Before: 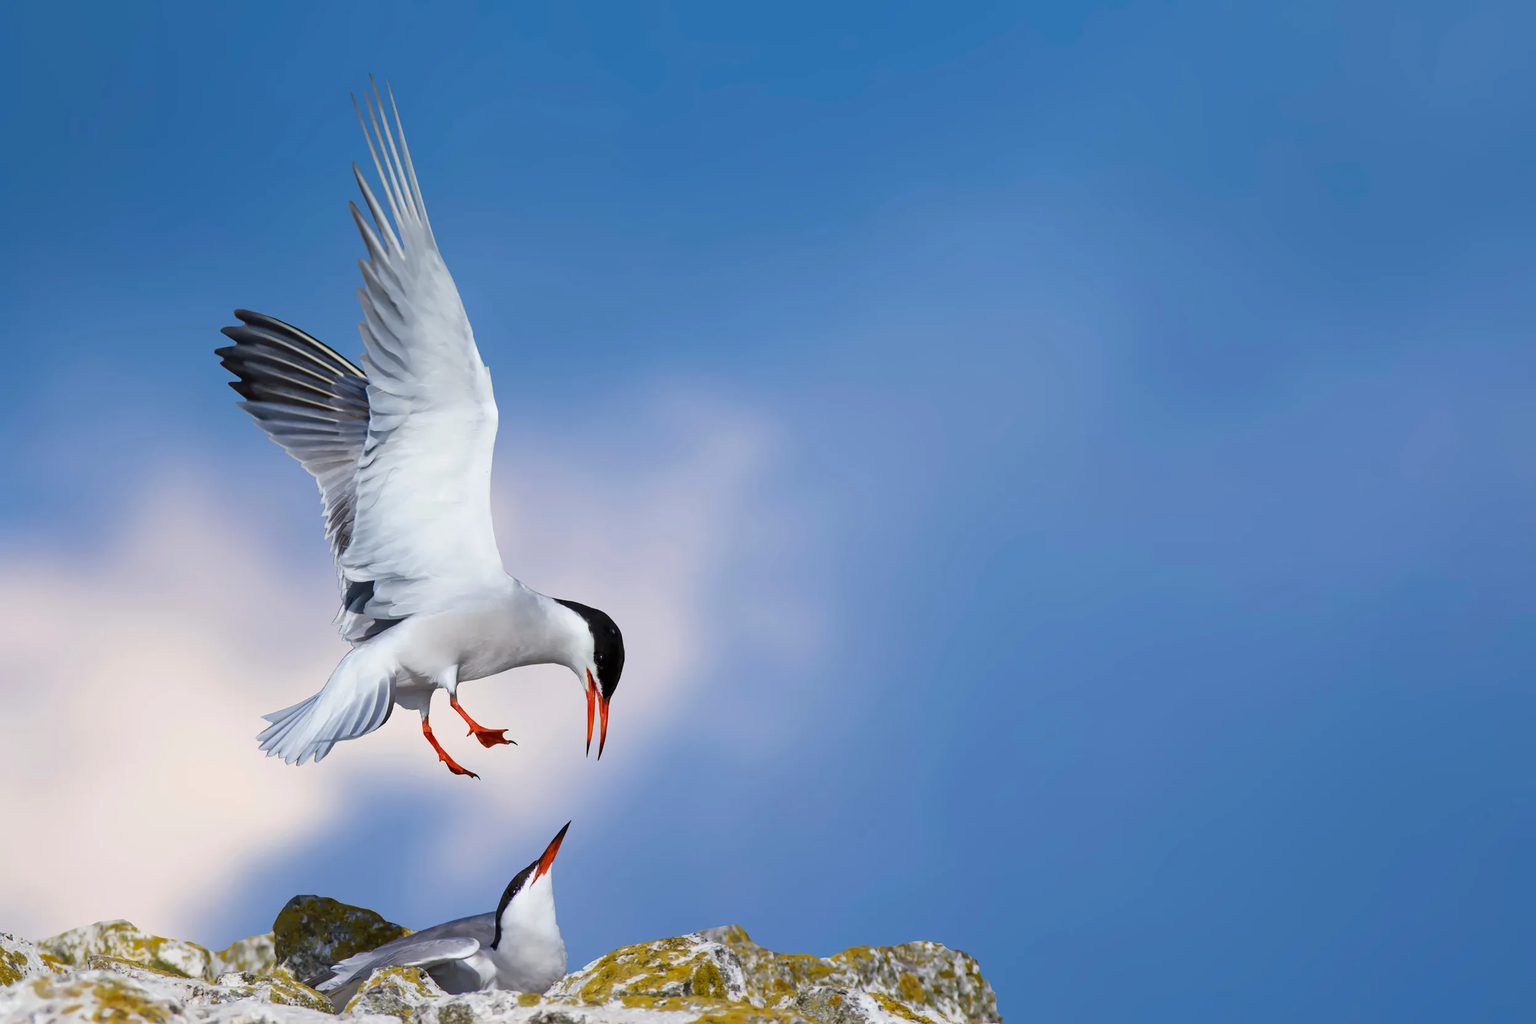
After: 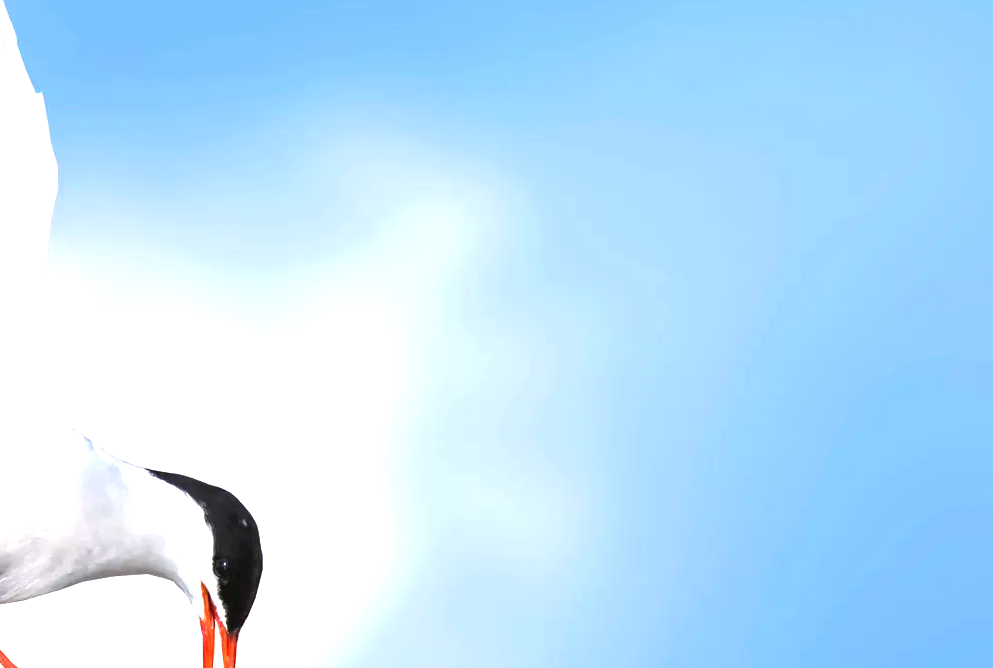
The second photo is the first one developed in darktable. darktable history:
crop: left 30.13%, top 30.254%, right 30.004%, bottom 29.533%
exposure: black level correction -0.002, exposure 1.35 EV, compensate highlight preservation false
